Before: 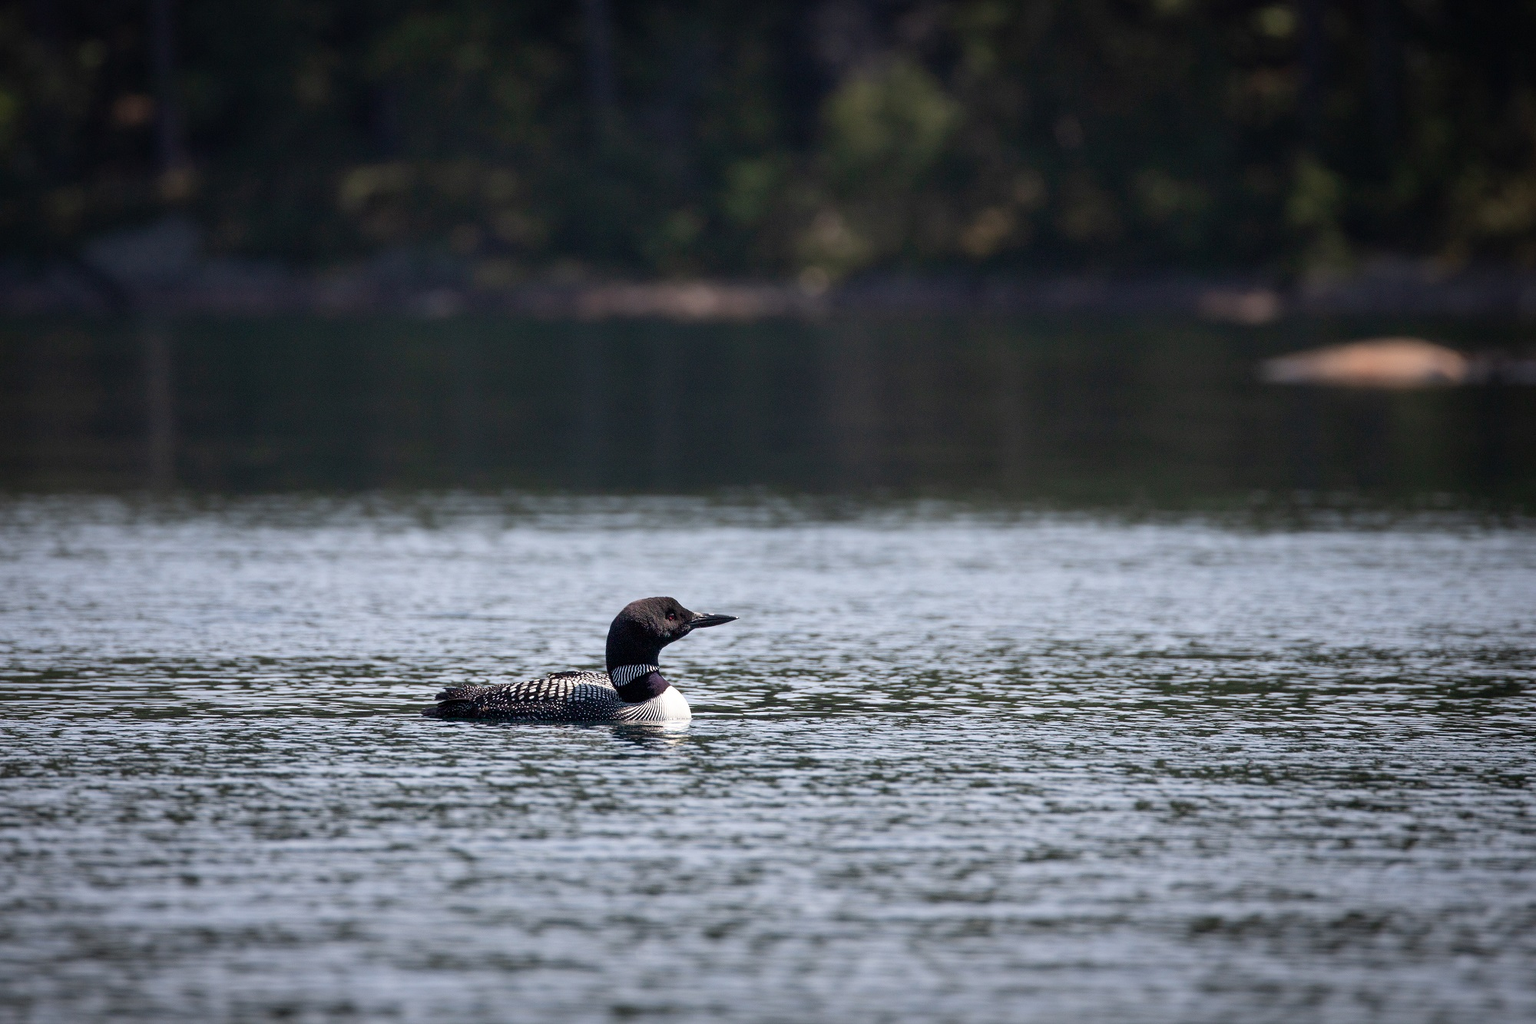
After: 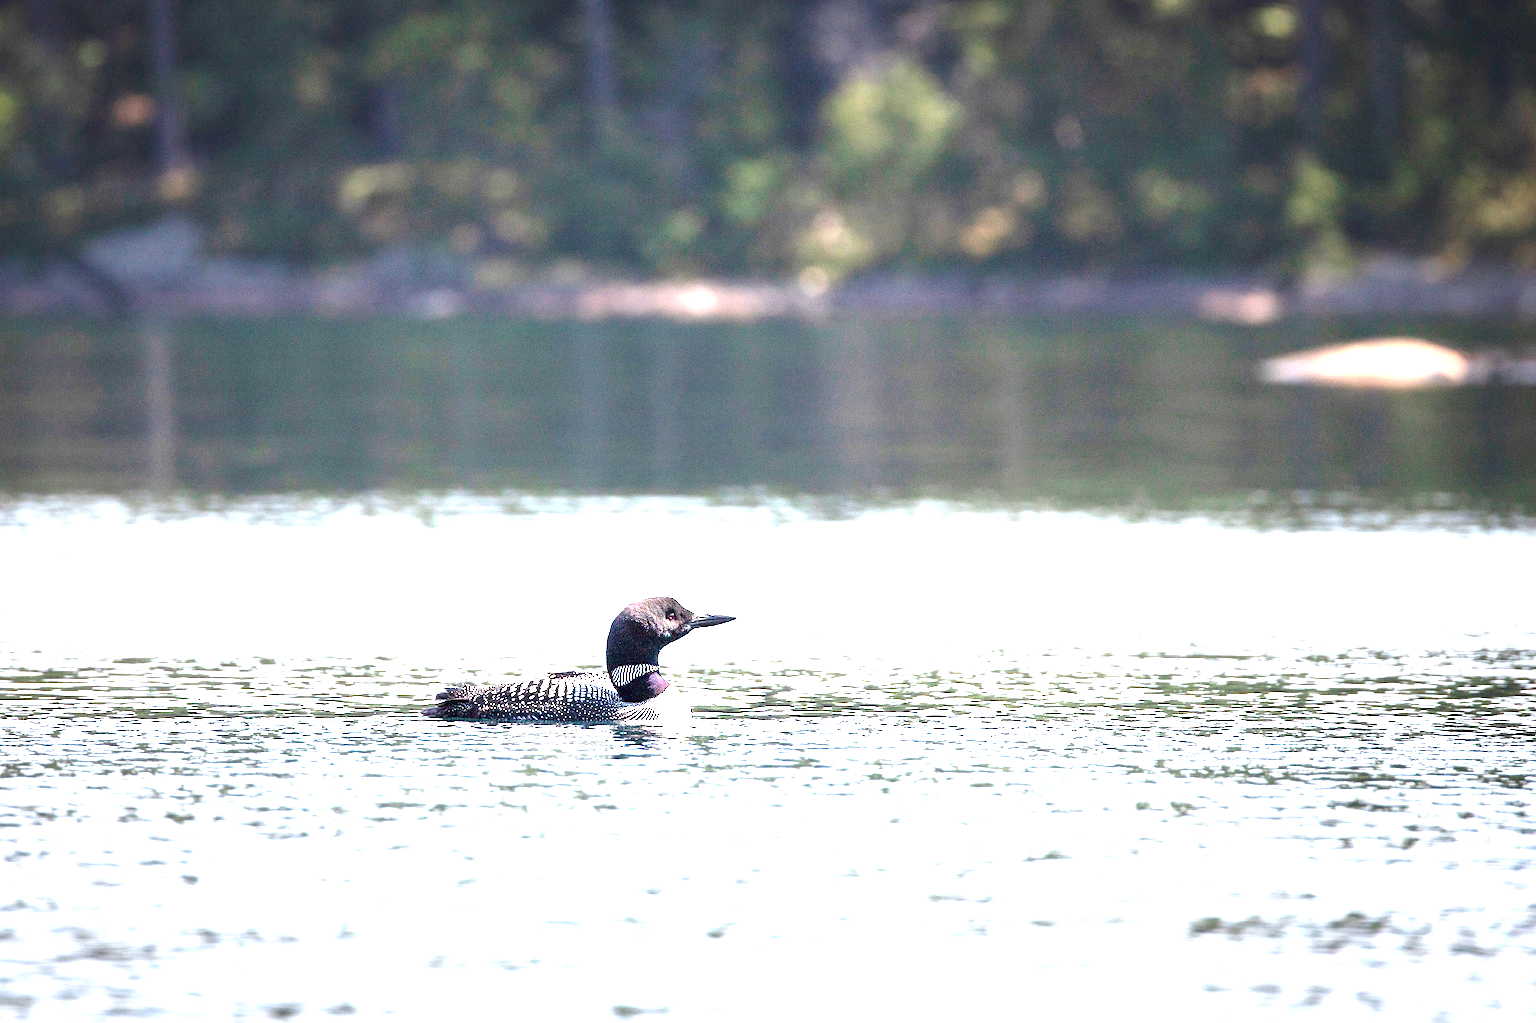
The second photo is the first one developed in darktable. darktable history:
exposure: exposure 3.078 EV, compensate highlight preservation false
